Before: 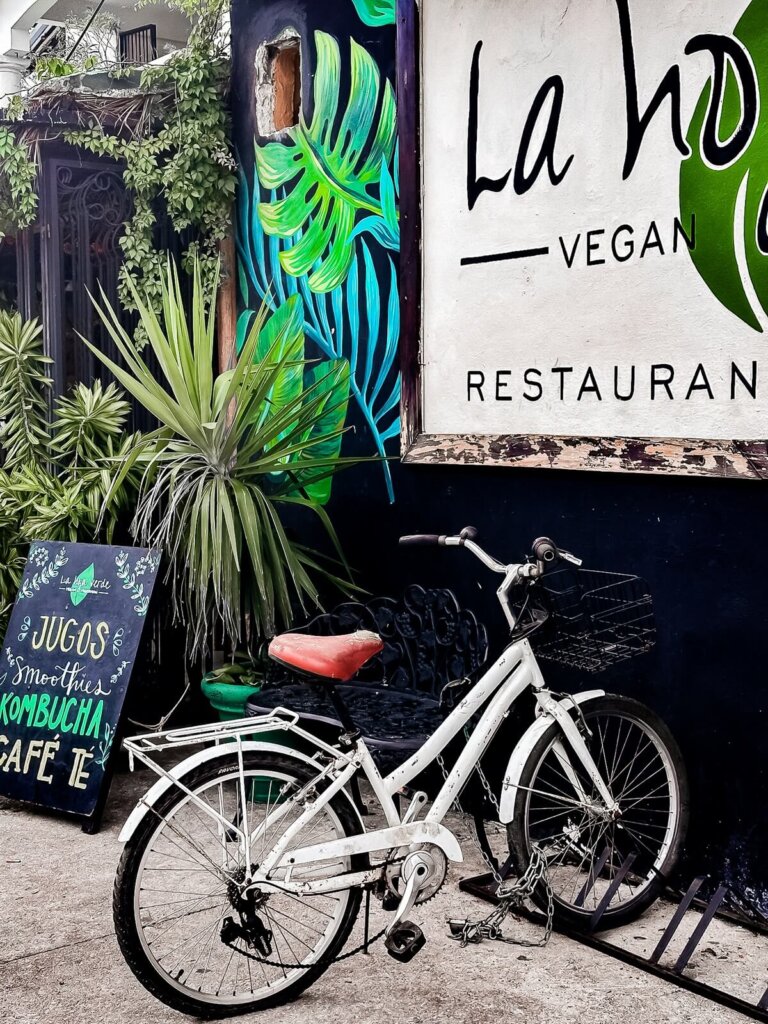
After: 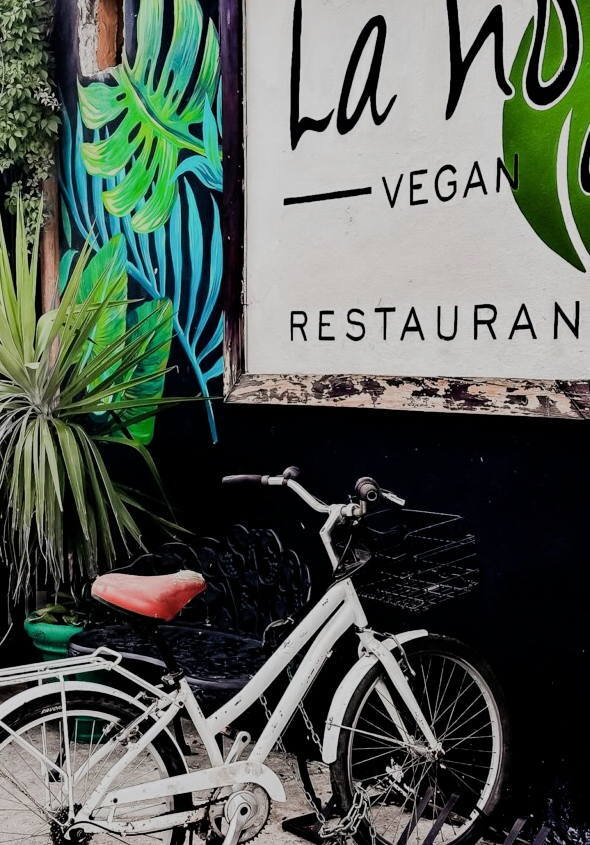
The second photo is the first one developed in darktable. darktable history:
filmic rgb: black relative exposure -8.54 EV, white relative exposure 5.55 EV, hardness 3.39, contrast 1.018
crop: left 23.062%, top 5.9%, bottom 11.516%
